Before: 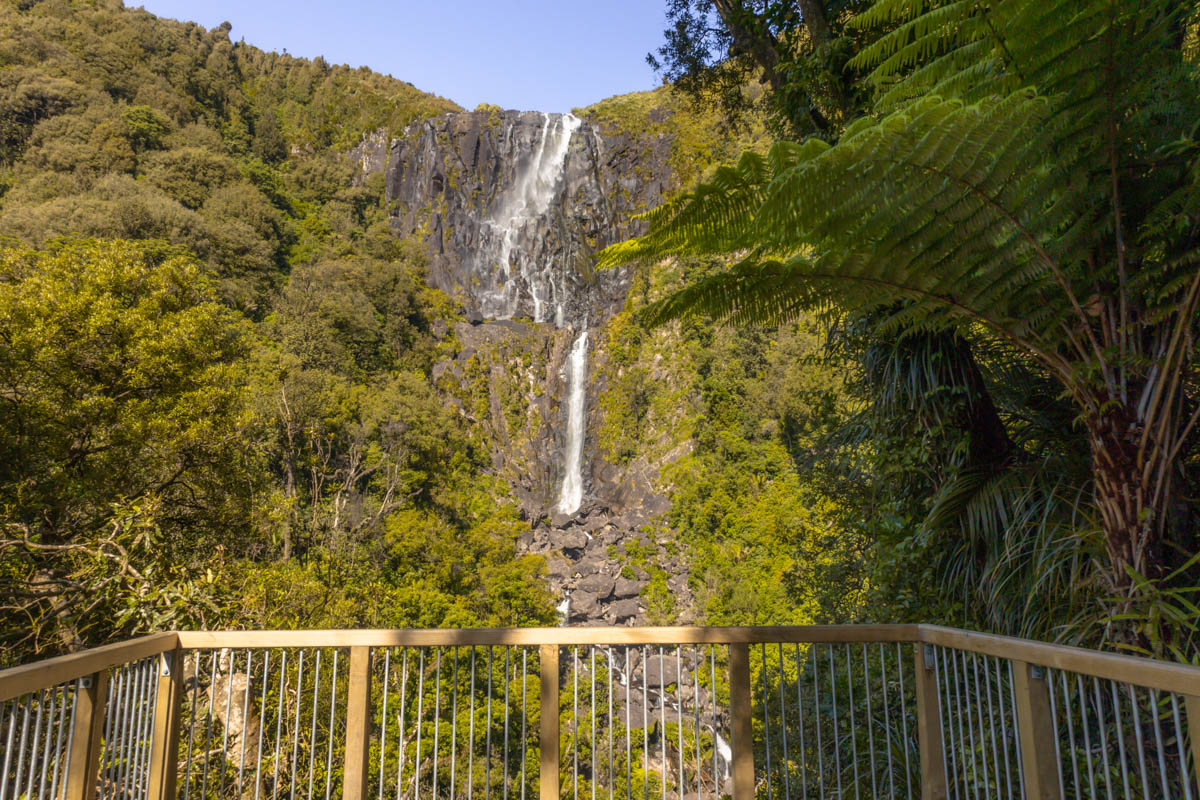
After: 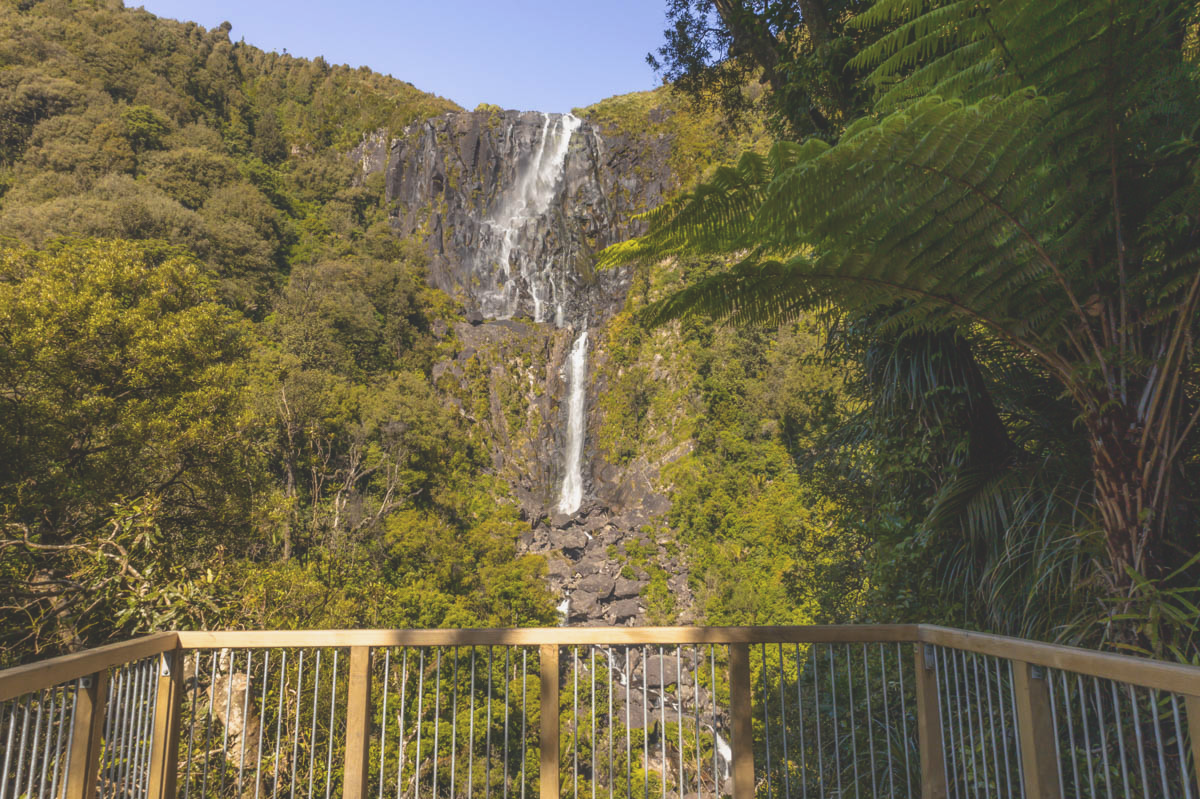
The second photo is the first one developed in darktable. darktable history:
exposure: black level correction -0.025, exposure -0.117 EV, compensate highlight preservation false
crop: bottom 0.071%
